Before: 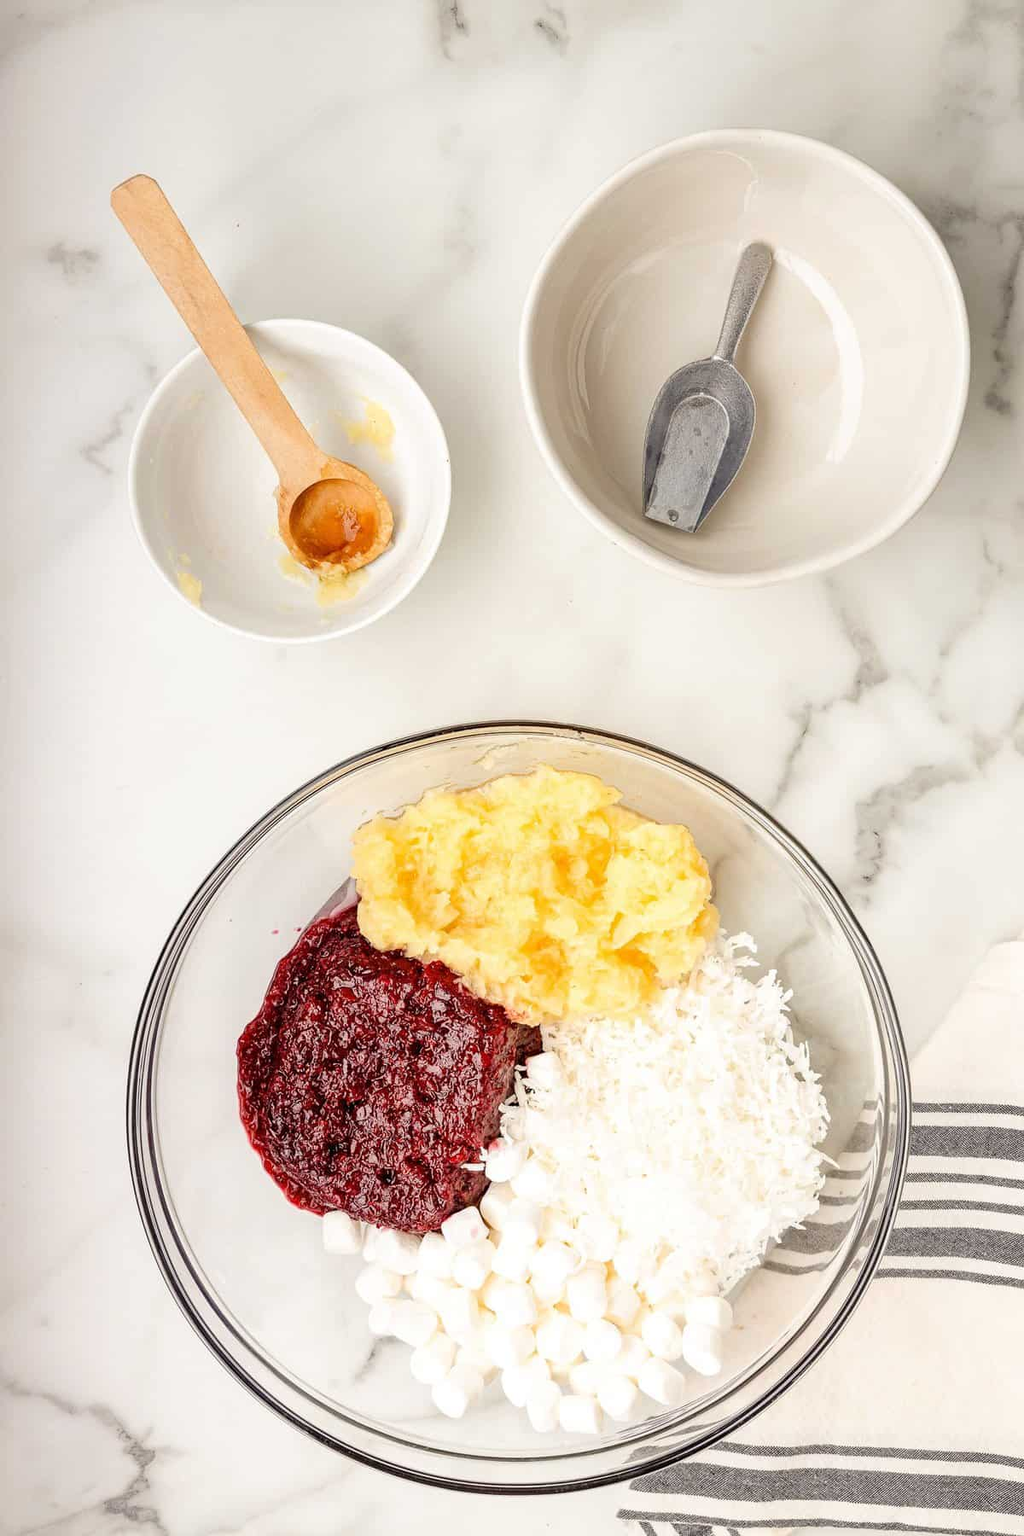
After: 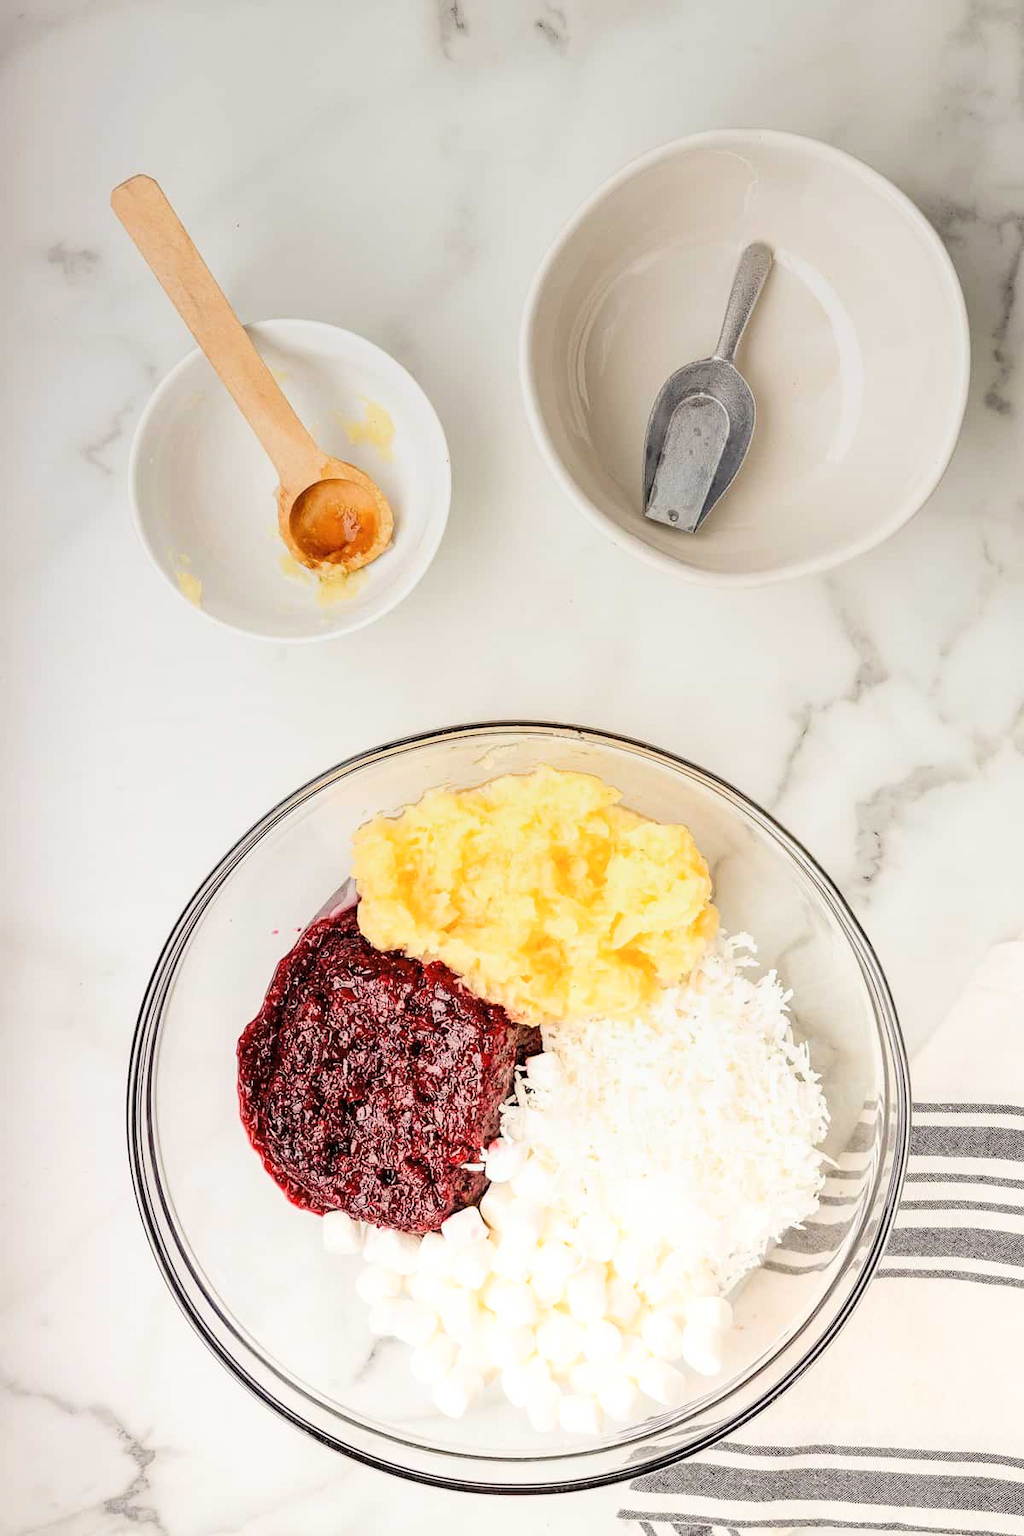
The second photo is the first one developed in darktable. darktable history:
contrast brightness saturation: saturation -0.05
bloom: size 3%, threshold 100%, strength 0%
graduated density: on, module defaults
tone curve: curves: ch0 [(0, 0) (0.004, 0.001) (0.133, 0.112) (0.325, 0.362) (0.832, 0.893) (1, 1)], color space Lab, linked channels, preserve colors none
tone equalizer: on, module defaults
